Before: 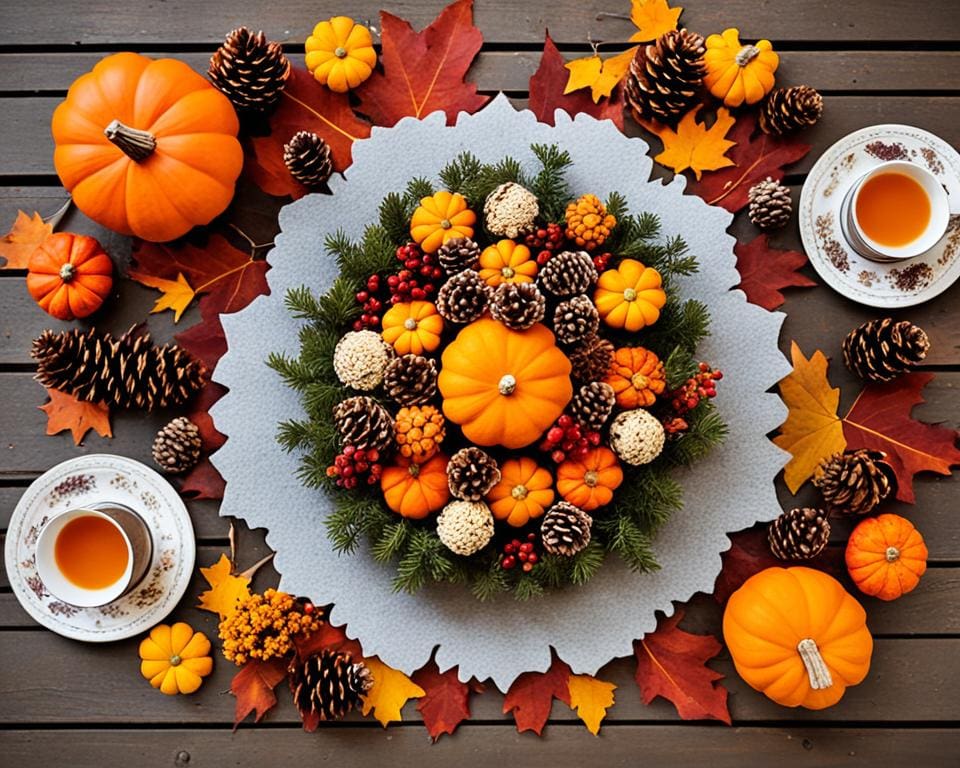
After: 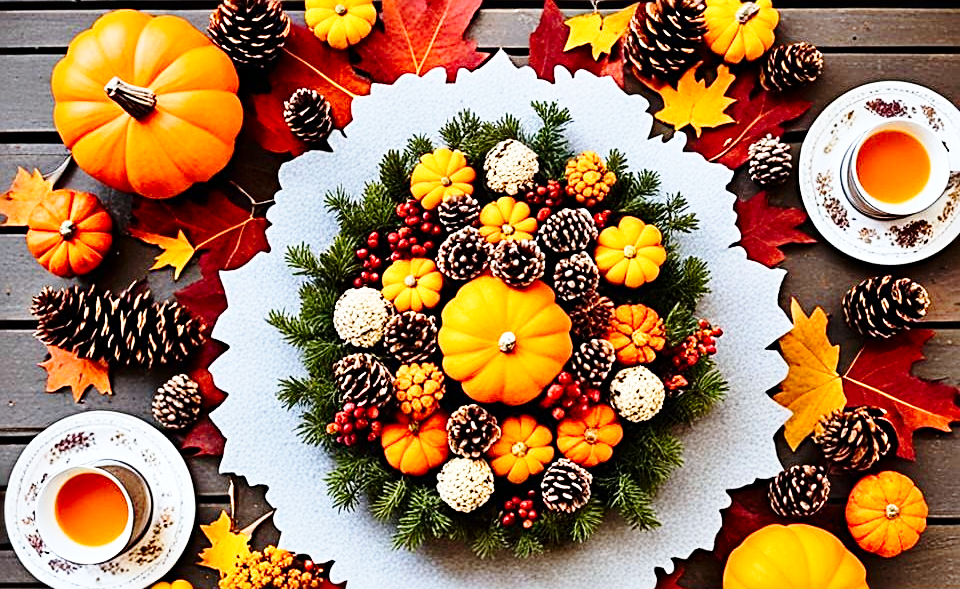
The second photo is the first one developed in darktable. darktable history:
sharpen: radius 2.767
base curve: curves: ch0 [(0, 0) (0.028, 0.03) (0.121, 0.232) (0.46, 0.748) (0.859, 0.968) (1, 1)], preserve colors none
color calibration: x 0.355, y 0.367, temperature 4700.38 K
crop: top 5.667%, bottom 17.637%
contrast brightness saturation: contrast 0.15, brightness -0.01, saturation 0.1
